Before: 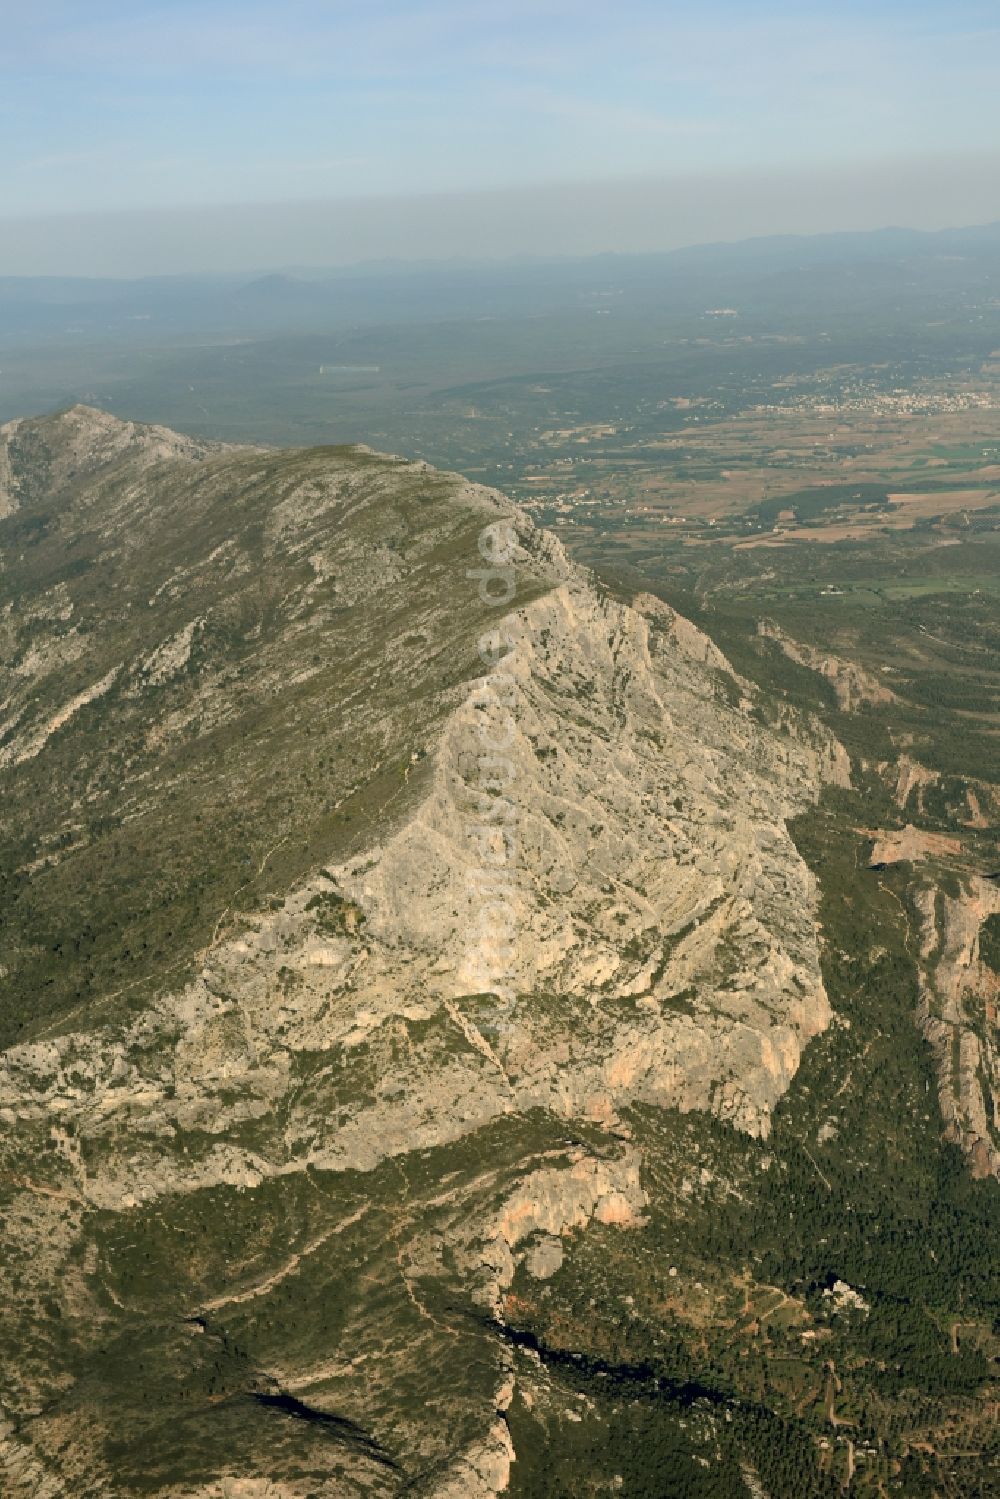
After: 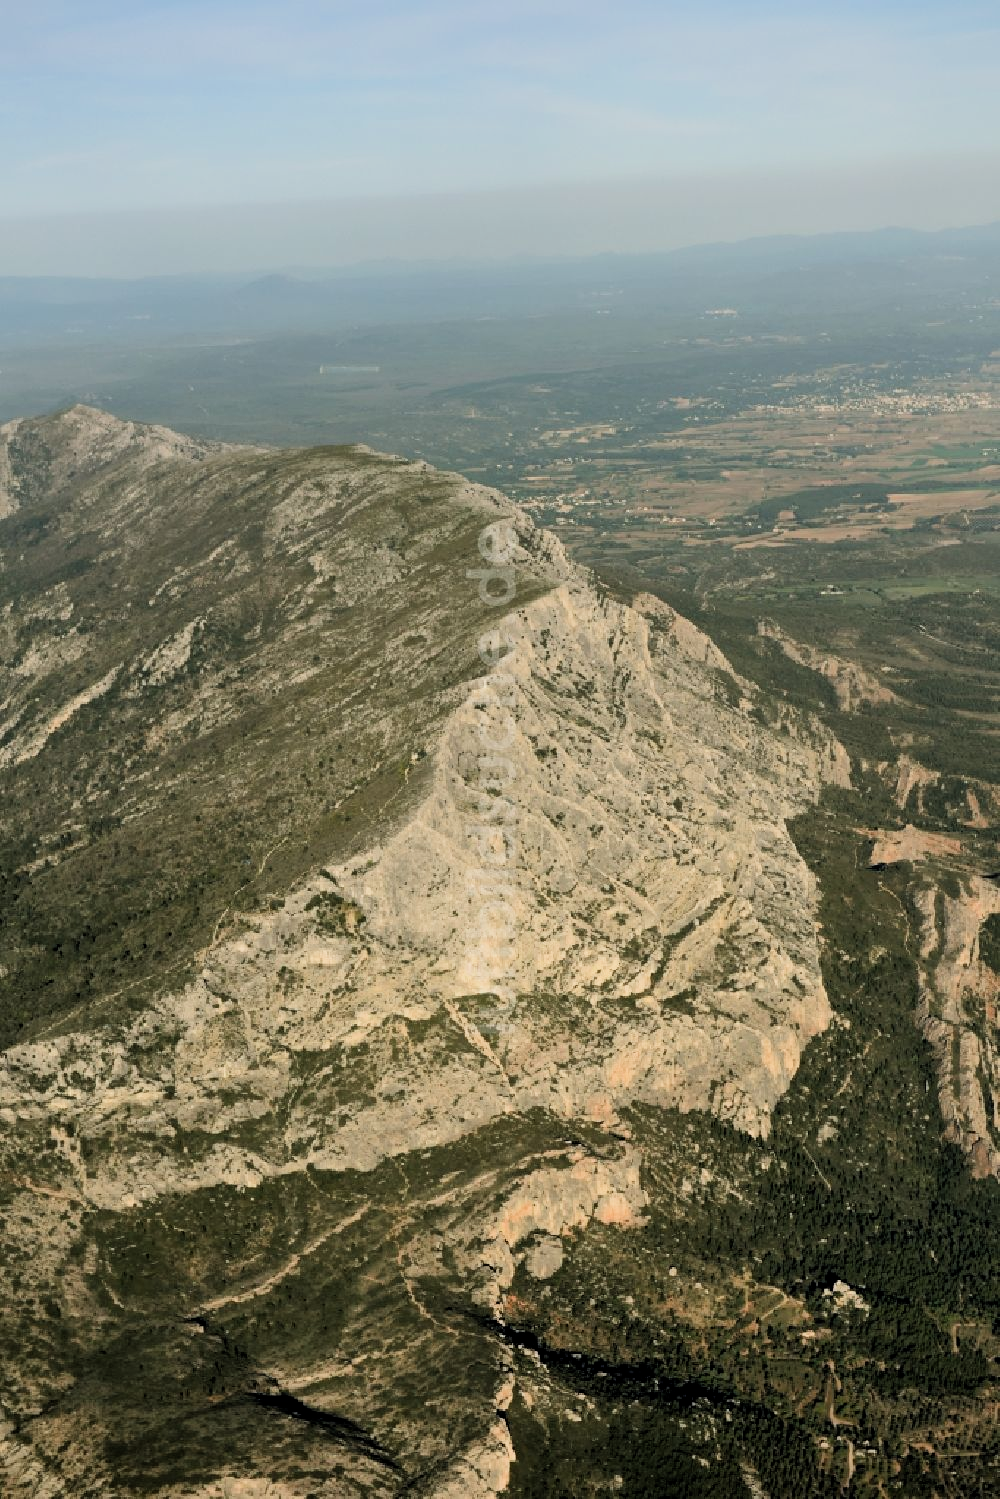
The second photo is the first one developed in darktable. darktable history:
tone equalizer: edges refinement/feathering 500, mask exposure compensation -1.57 EV, preserve details no
filmic rgb: middle gray luminance 12.68%, black relative exposure -10.18 EV, white relative exposure 3.47 EV, target black luminance 0%, hardness 5.75, latitude 44.83%, contrast 1.215, highlights saturation mix 4.38%, shadows ↔ highlights balance 27.62%
exposure: exposure 0.014 EV, compensate highlight preservation false
